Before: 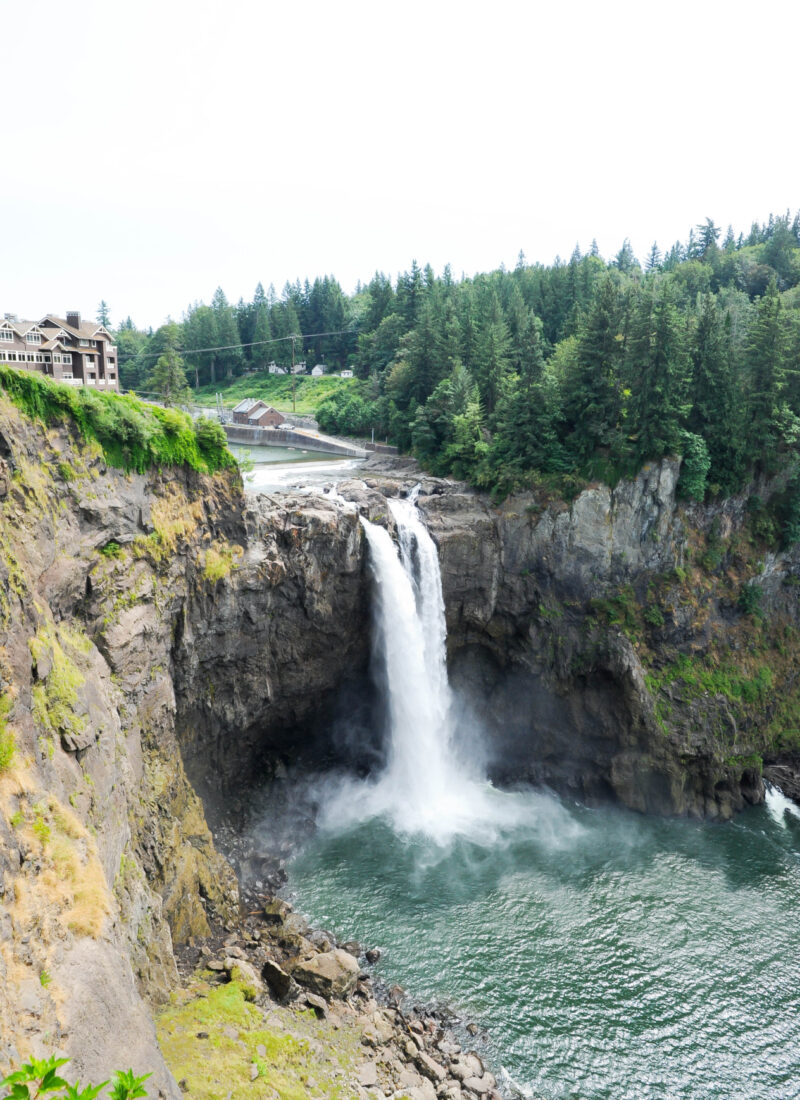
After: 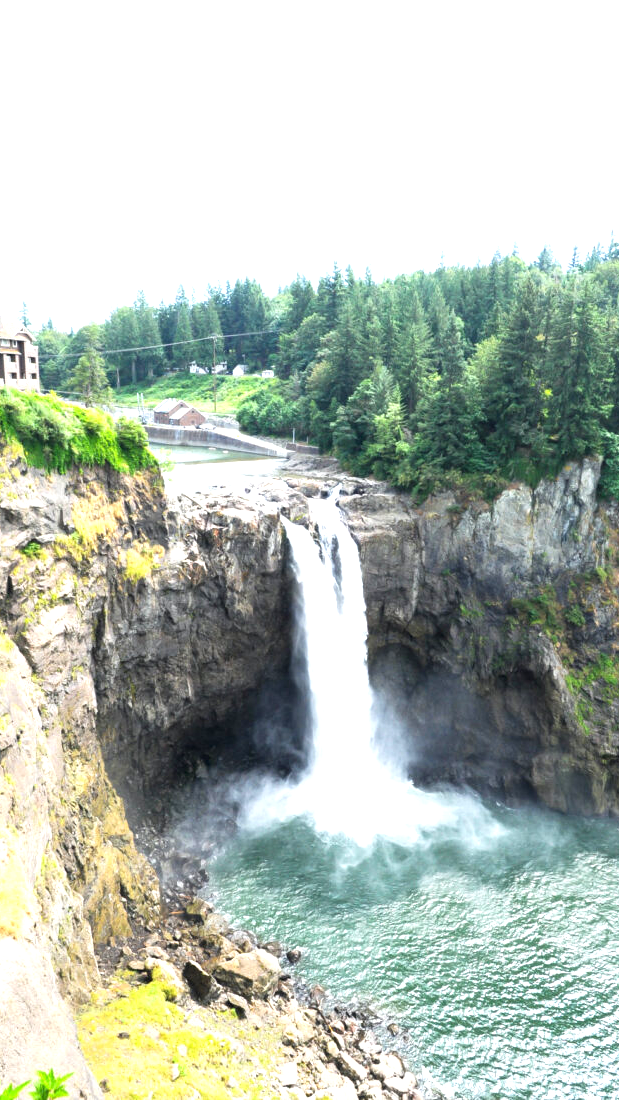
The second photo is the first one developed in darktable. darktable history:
exposure: exposure 1 EV, compensate highlight preservation false
crop: left 9.88%, right 12.664%
